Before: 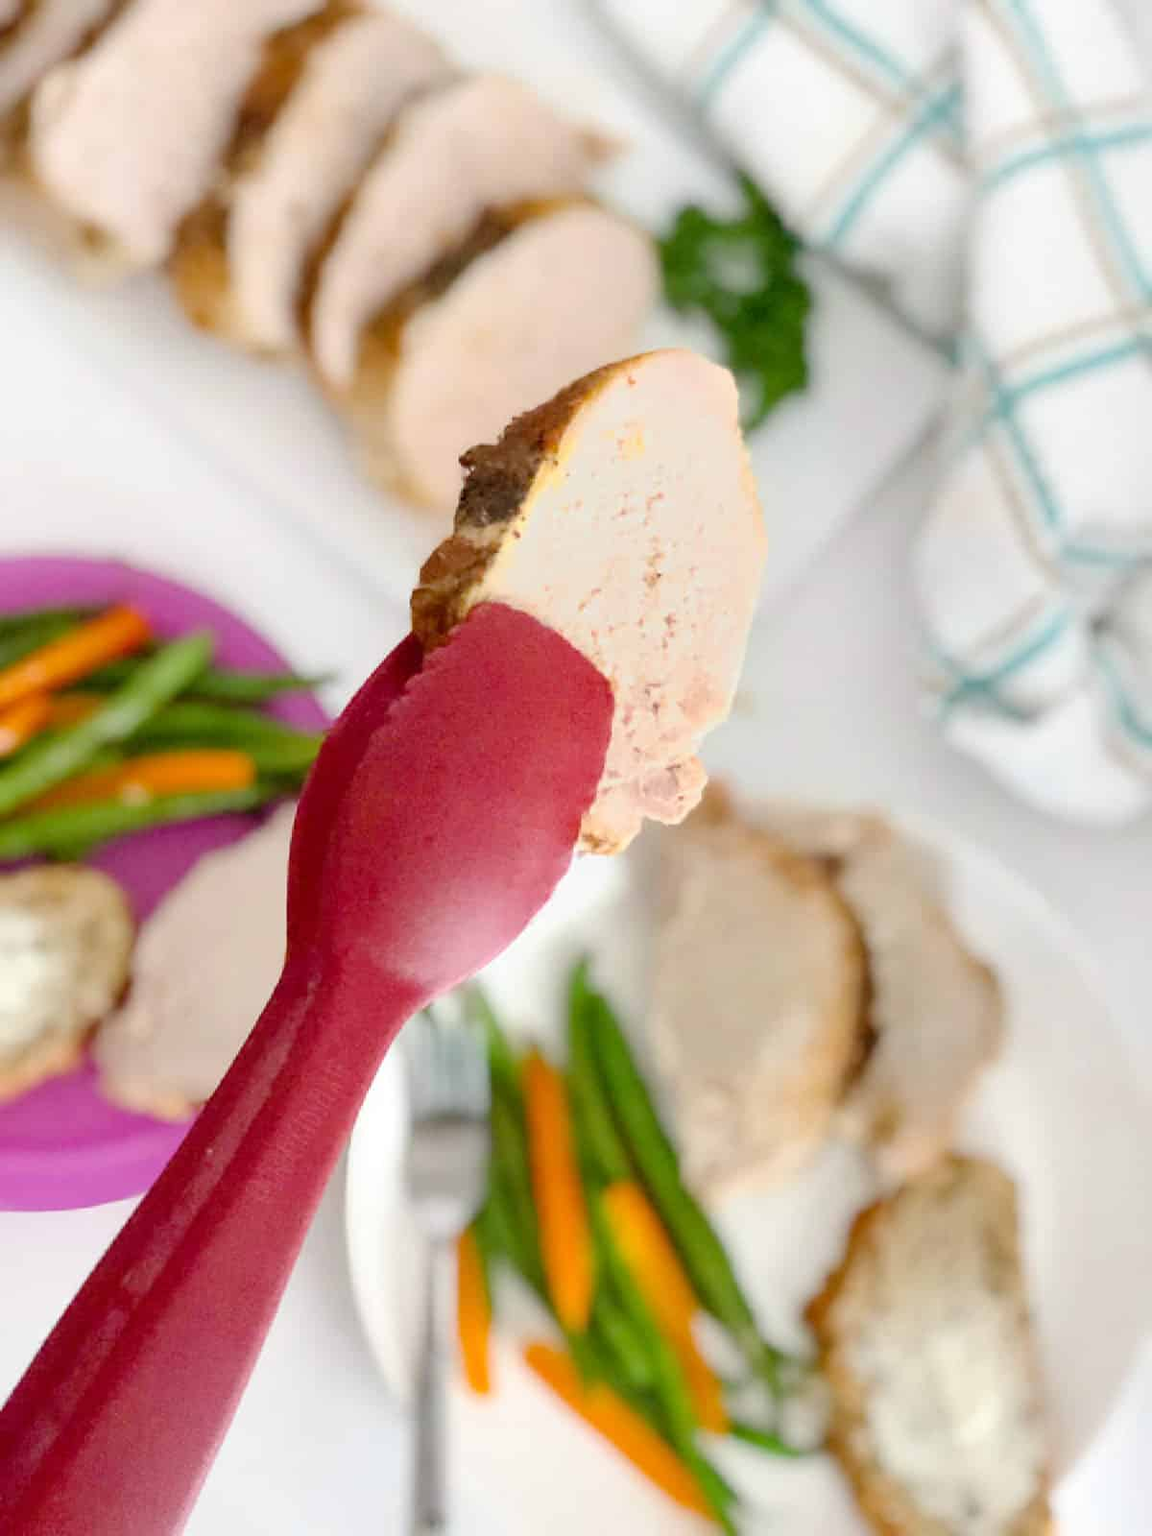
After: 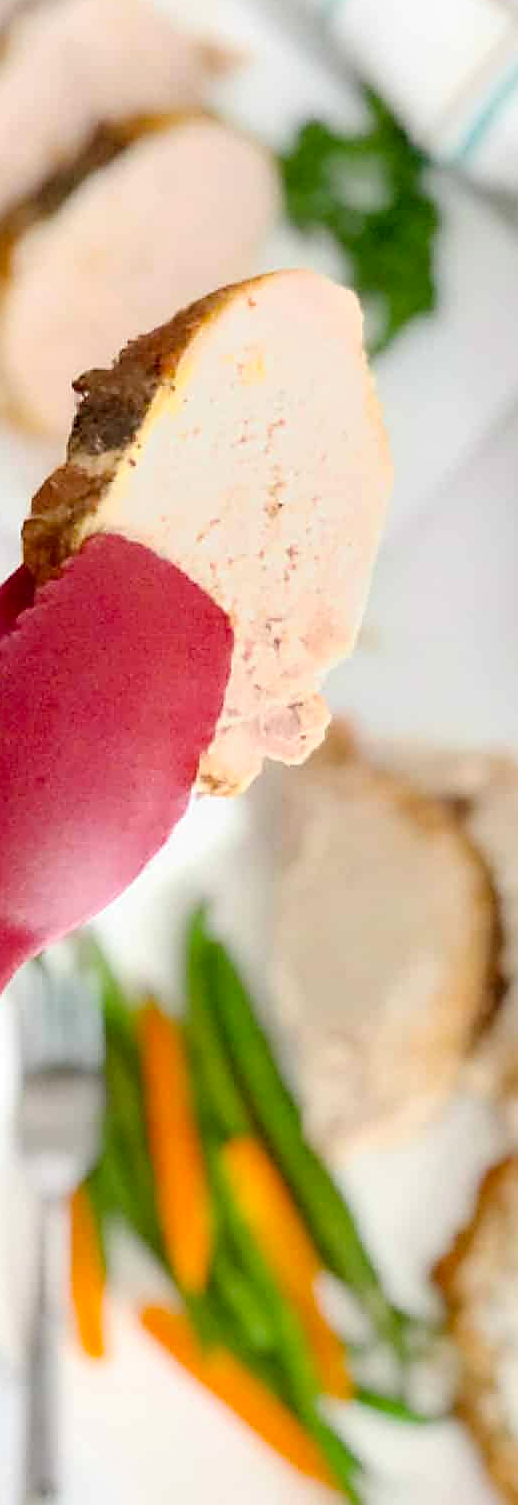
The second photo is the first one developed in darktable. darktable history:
exposure: exposure -0.004 EV, compensate exposure bias true, compensate highlight preservation false
sharpen: on, module defaults
contrast brightness saturation: contrast 0.104, brightness 0.03, saturation 0.092
crop: left 33.899%, top 5.926%, right 22.91%
